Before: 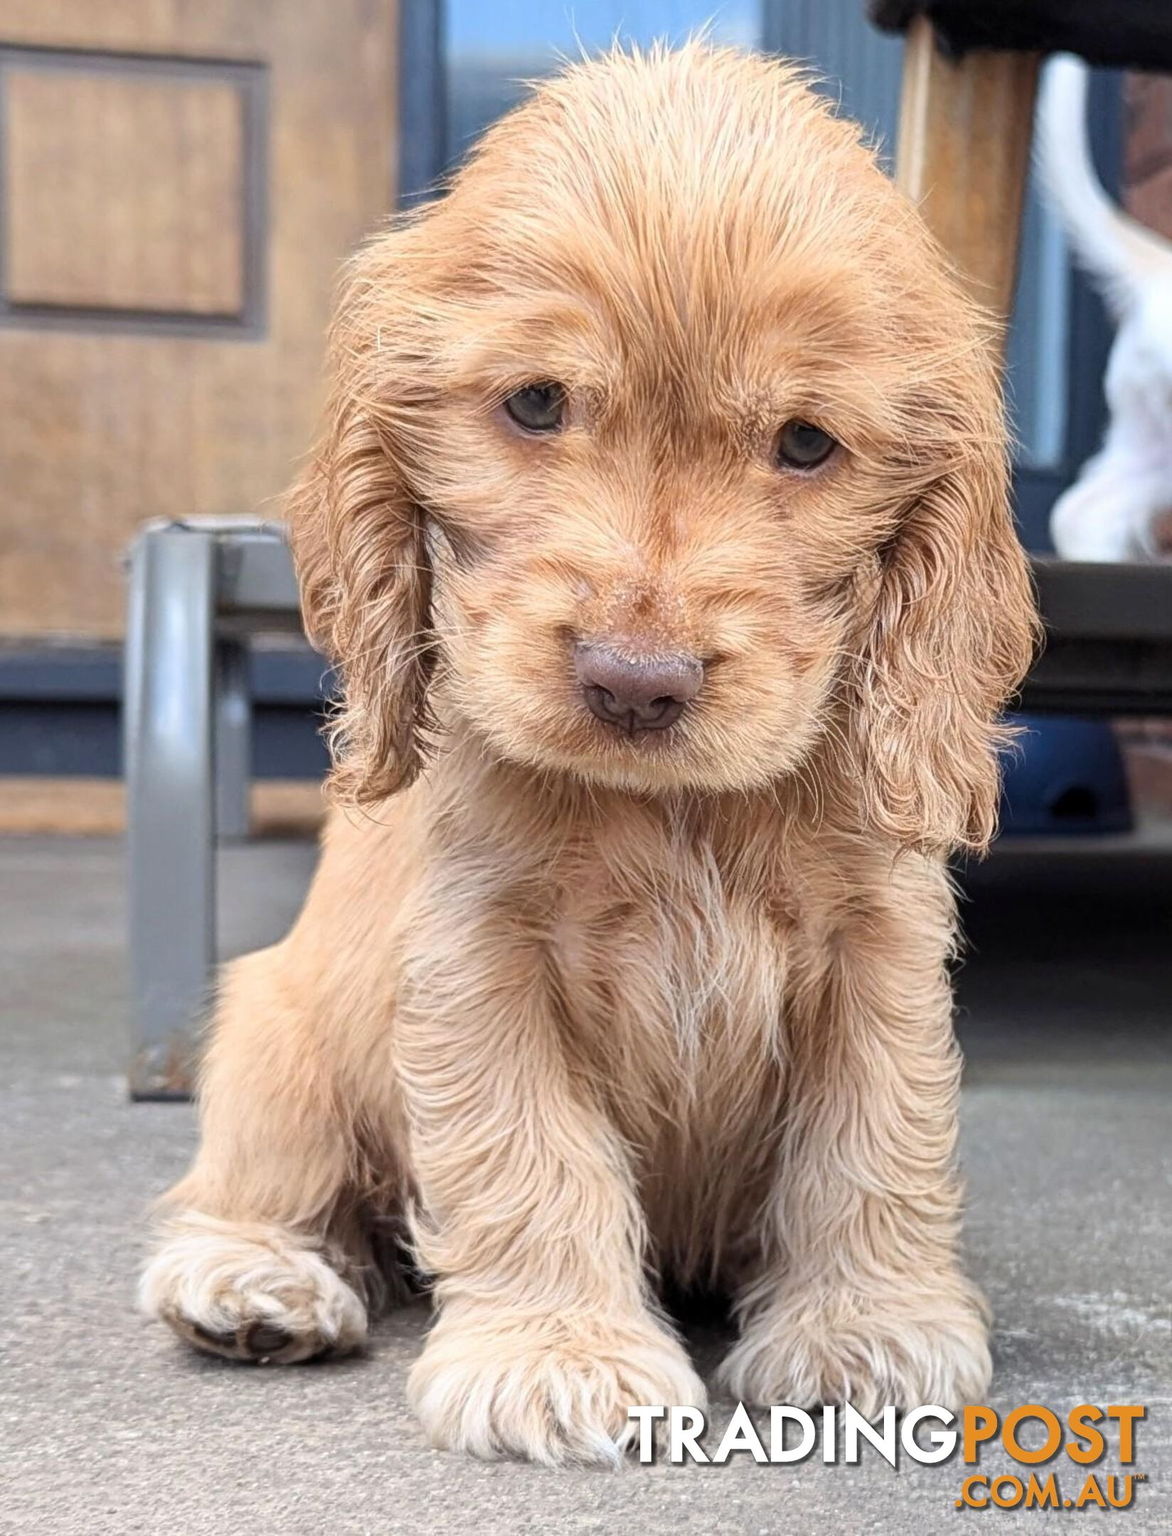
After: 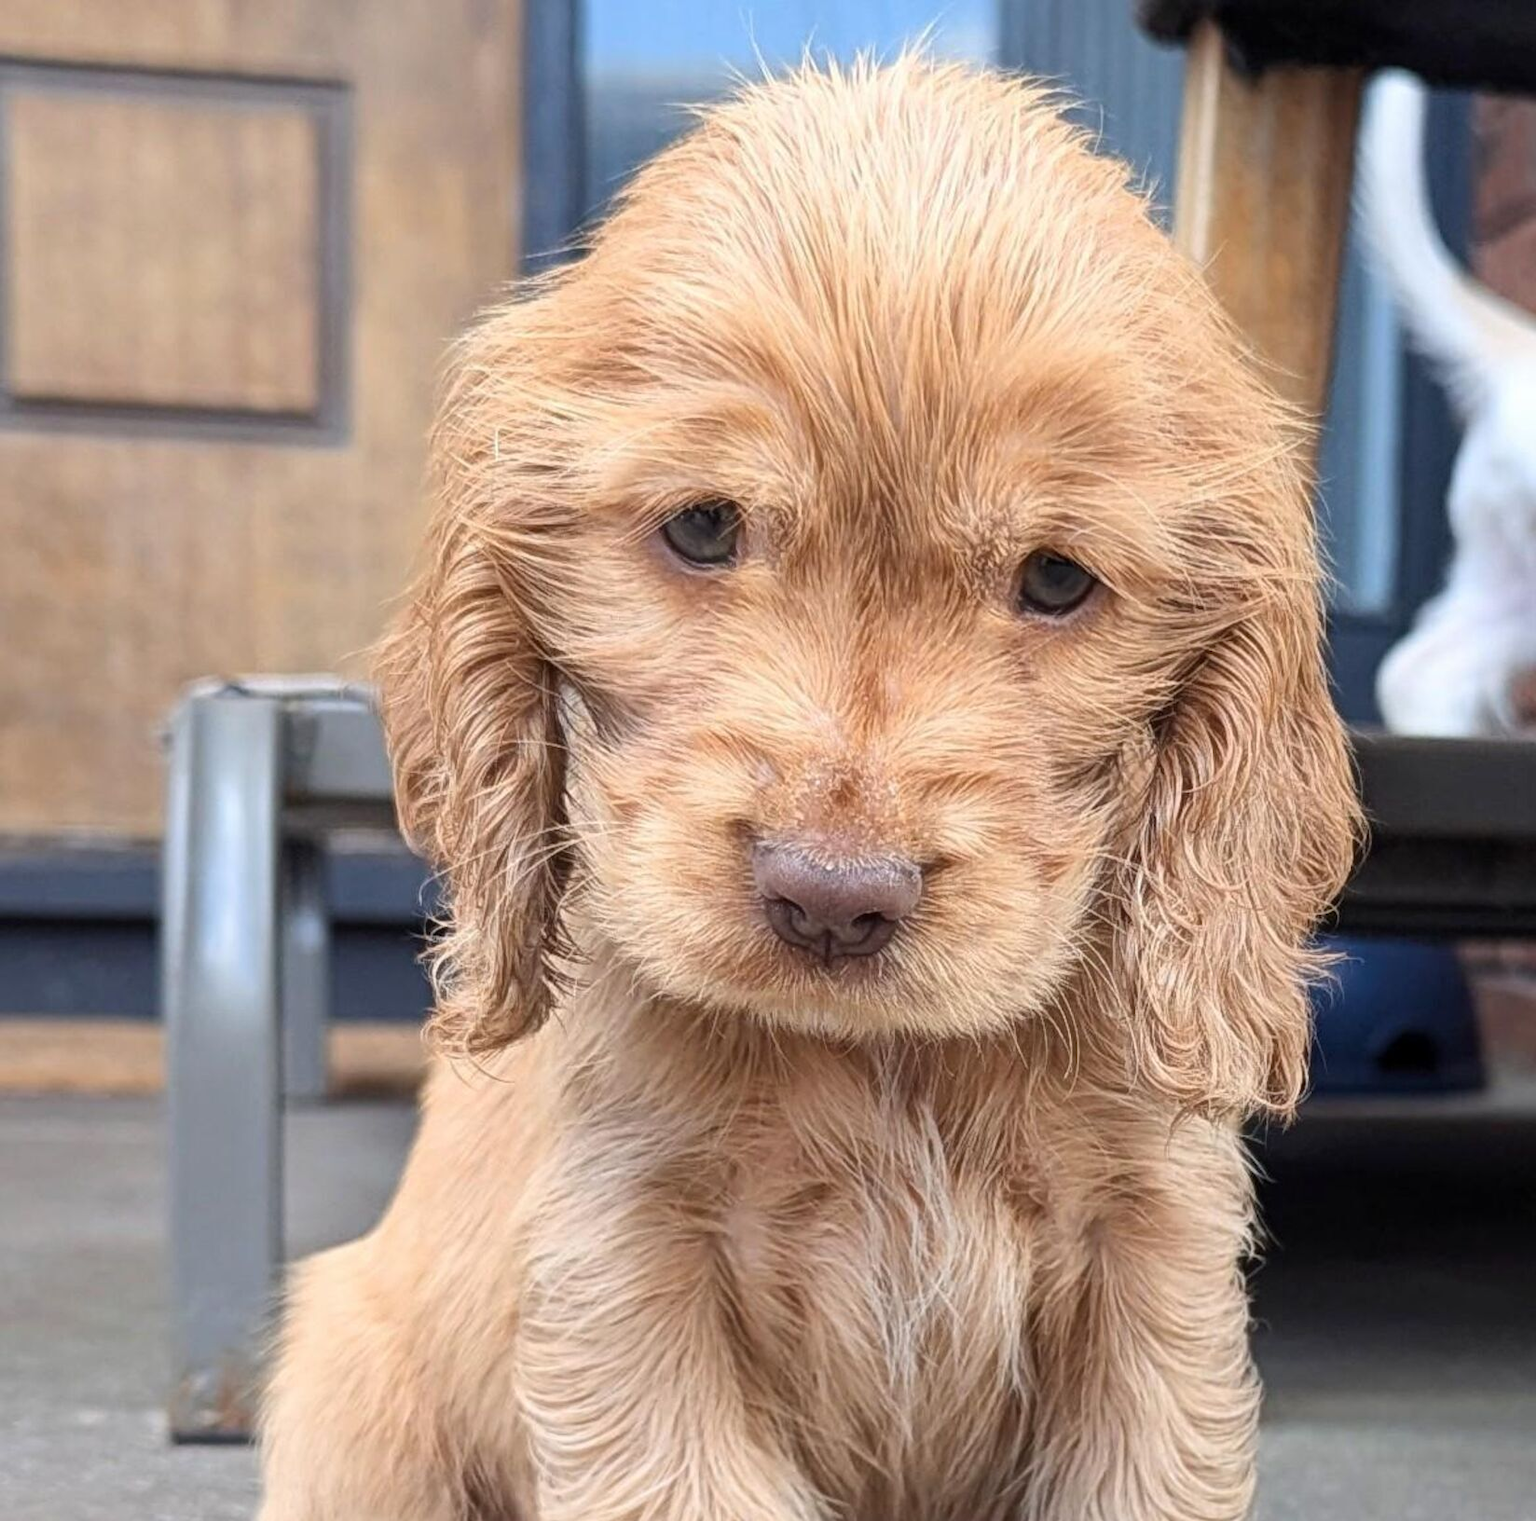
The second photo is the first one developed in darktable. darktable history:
crop: bottom 24.441%
